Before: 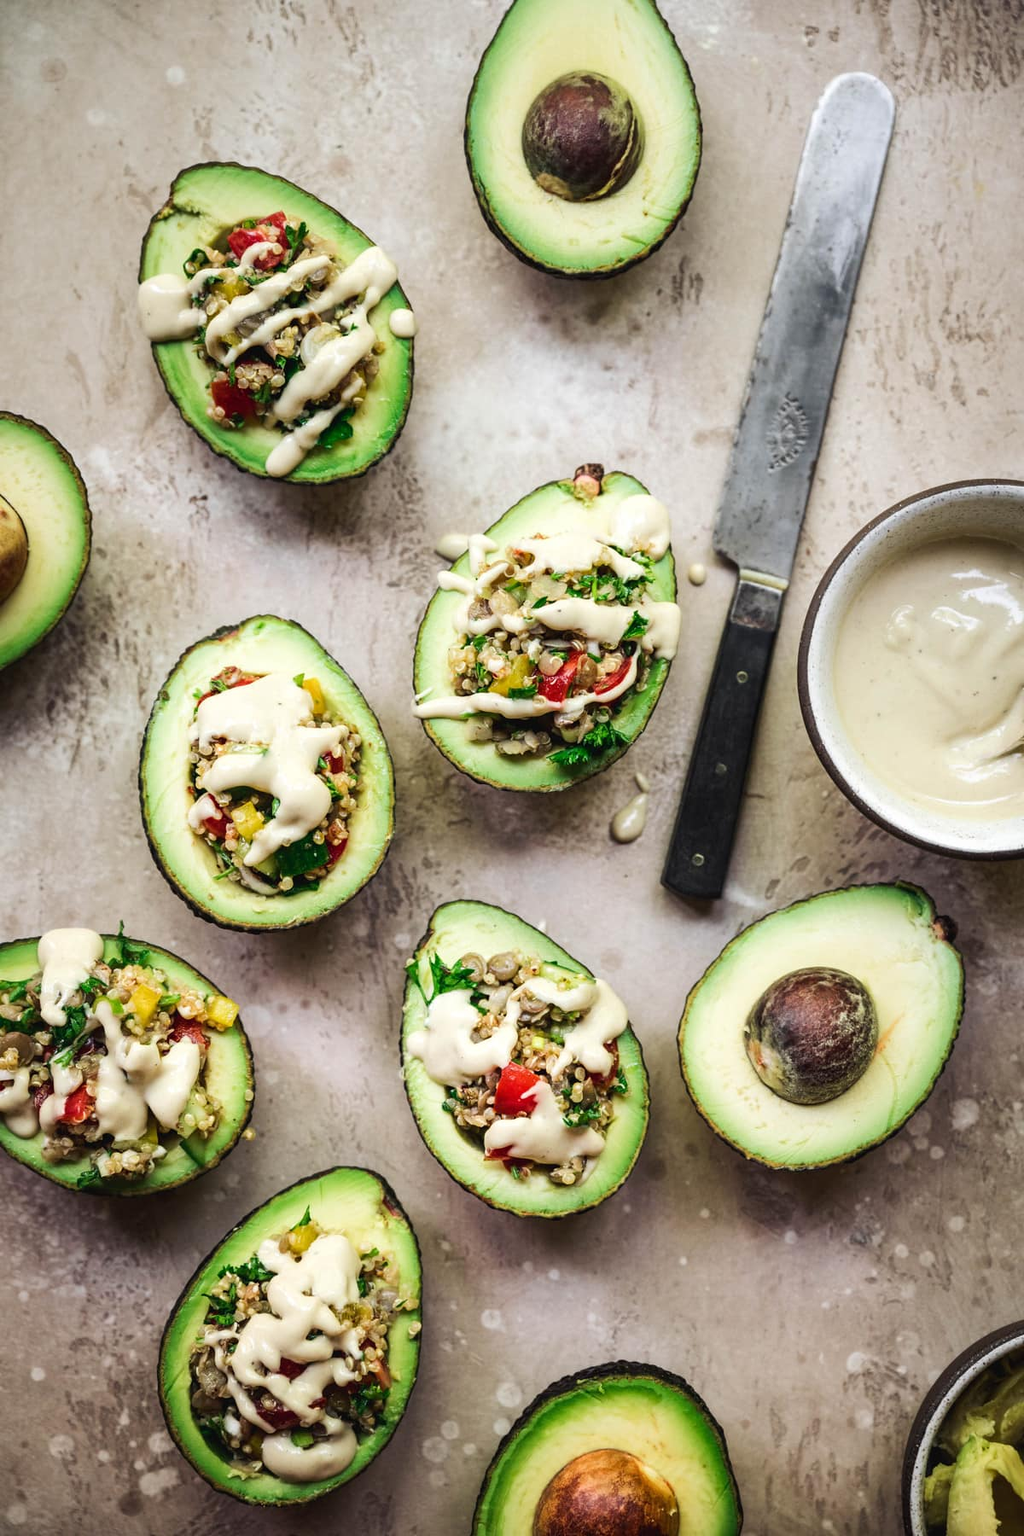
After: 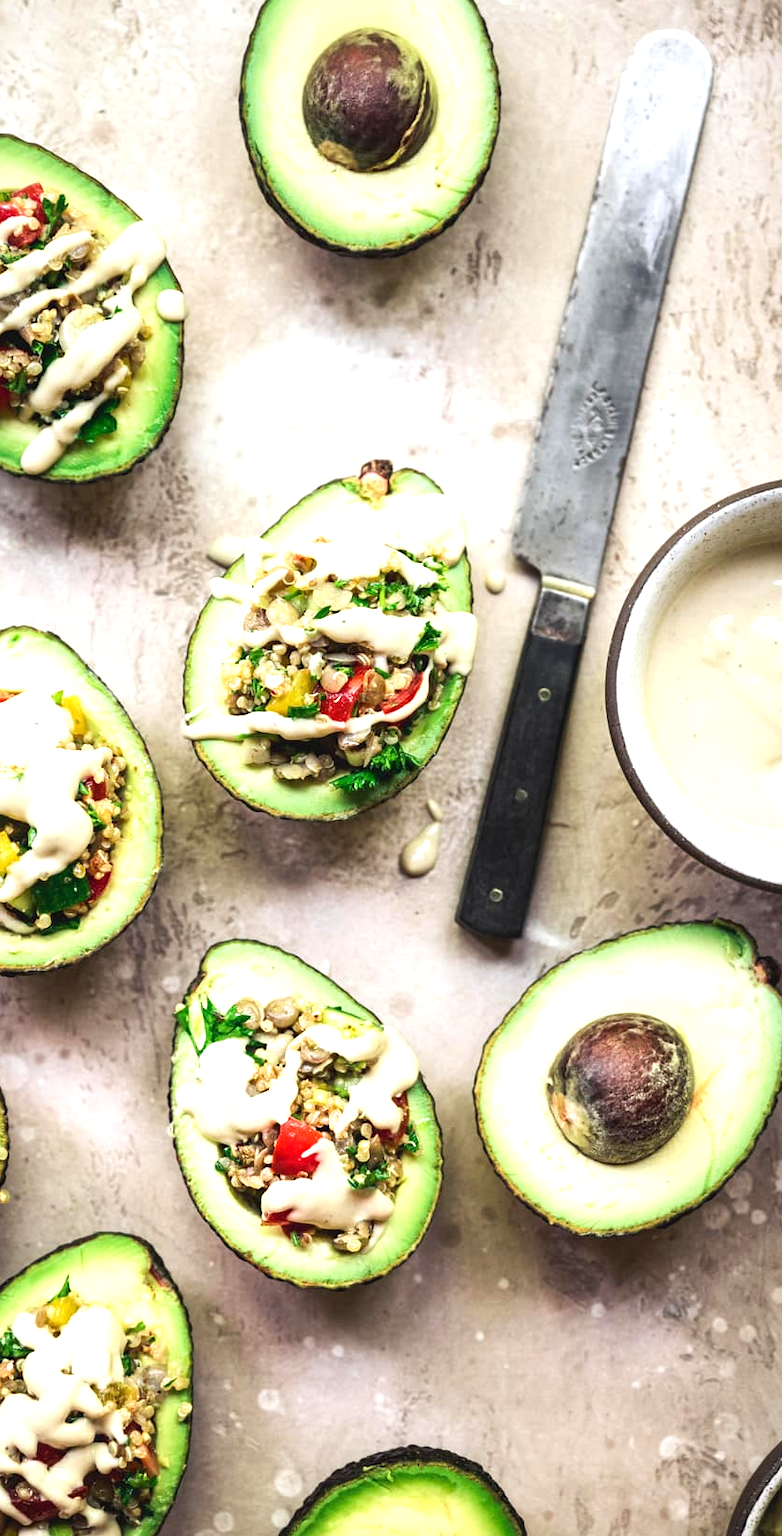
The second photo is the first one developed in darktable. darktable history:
crop and rotate: left 24.116%, top 2.963%, right 6.367%, bottom 6.025%
exposure: black level correction 0, exposure 0.695 EV, compensate highlight preservation false
